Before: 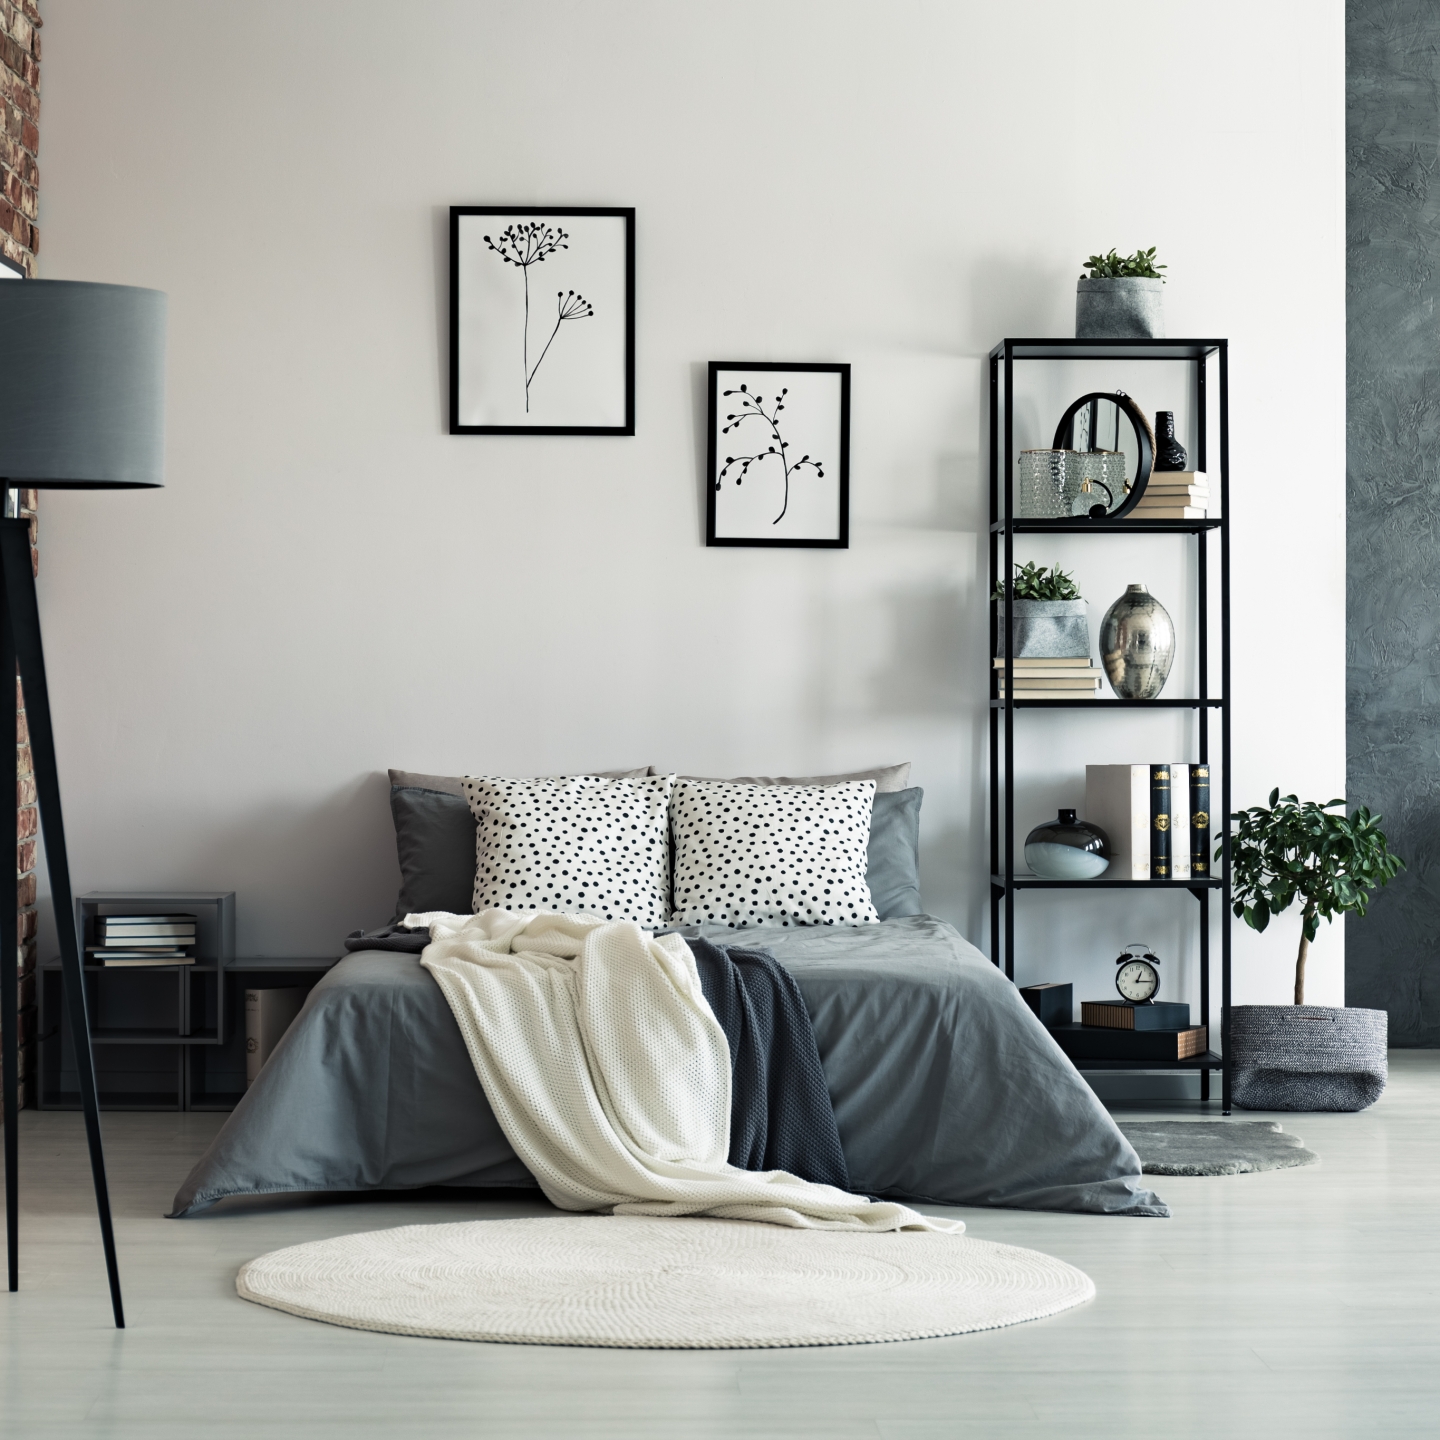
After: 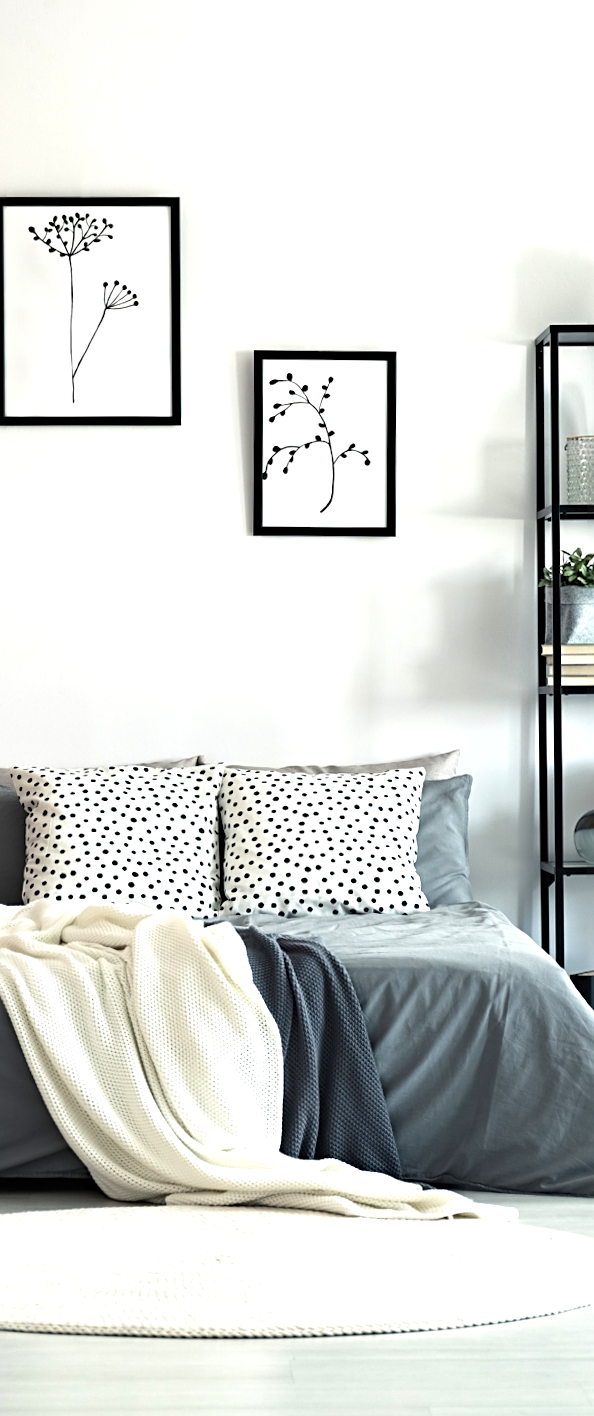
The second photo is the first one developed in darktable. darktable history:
rotate and perspective: rotation -0.45°, automatic cropping original format, crop left 0.008, crop right 0.992, crop top 0.012, crop bottom 0.988
crop: left 31.229%, right 27.105%
exposure: exposure 0.74 EV, compensate highlight preservation false
sharpen: radius 2.529, amount 0.323
